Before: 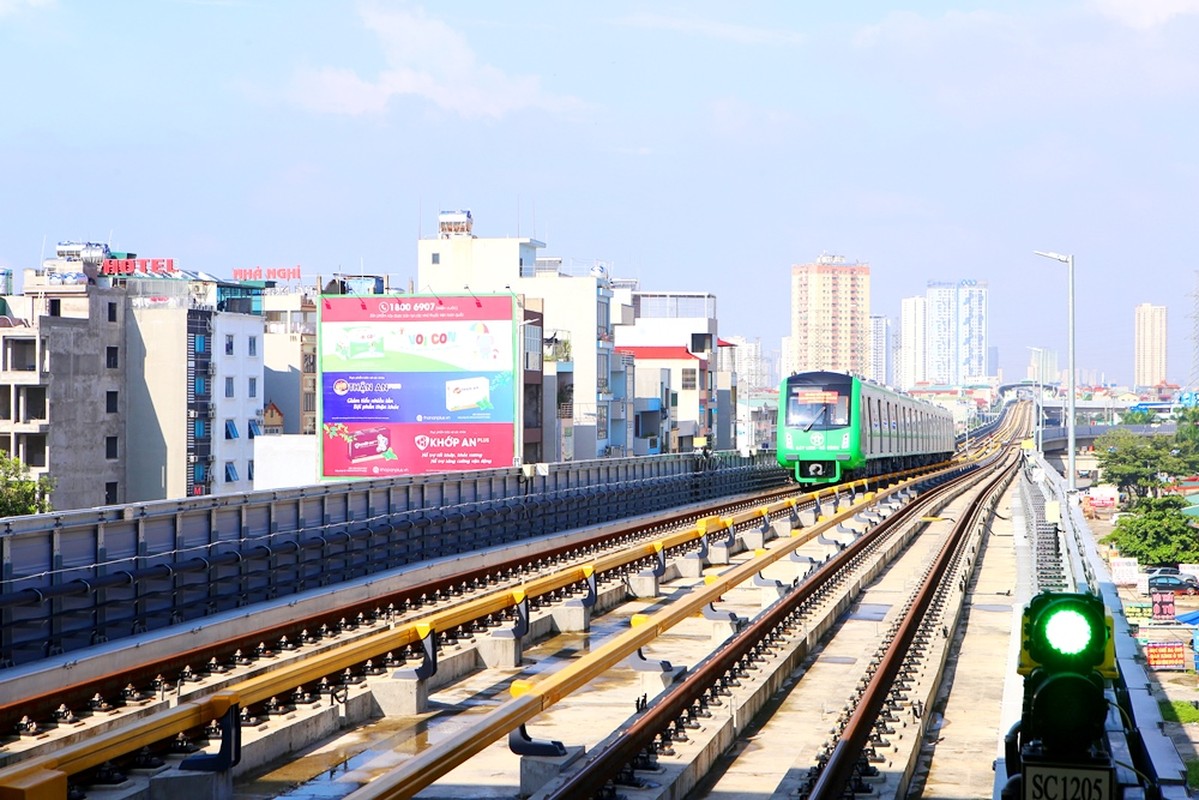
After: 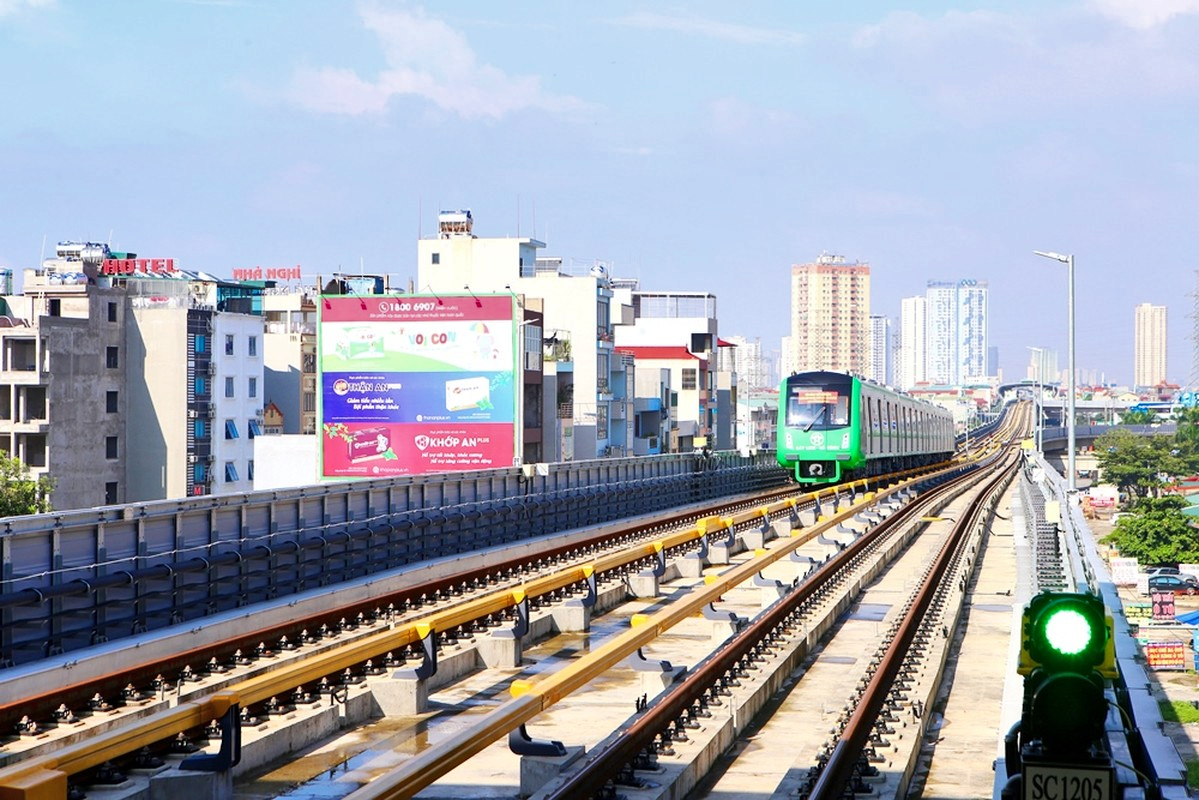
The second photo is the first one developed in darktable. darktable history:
shadows and highlights: white point adjustment 0.043, soften with gaussian
